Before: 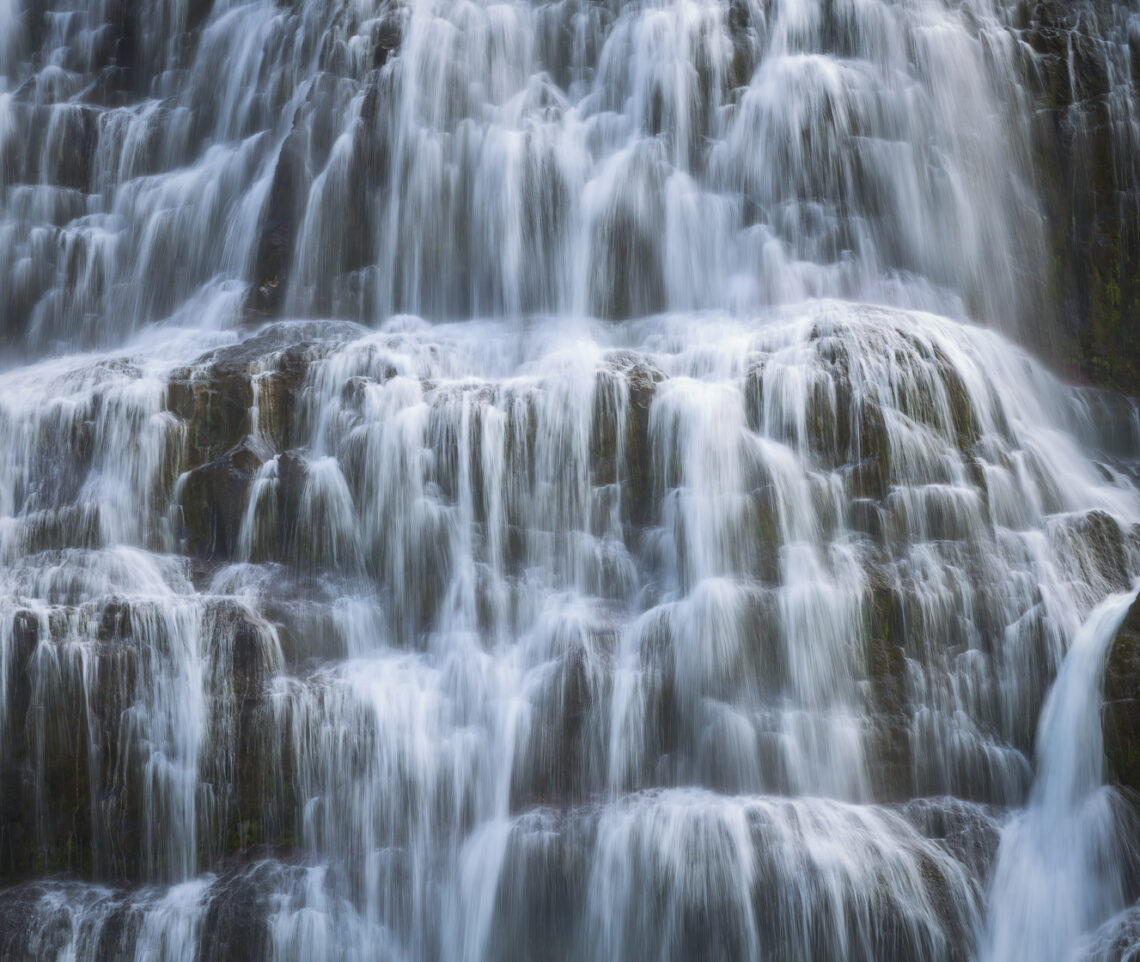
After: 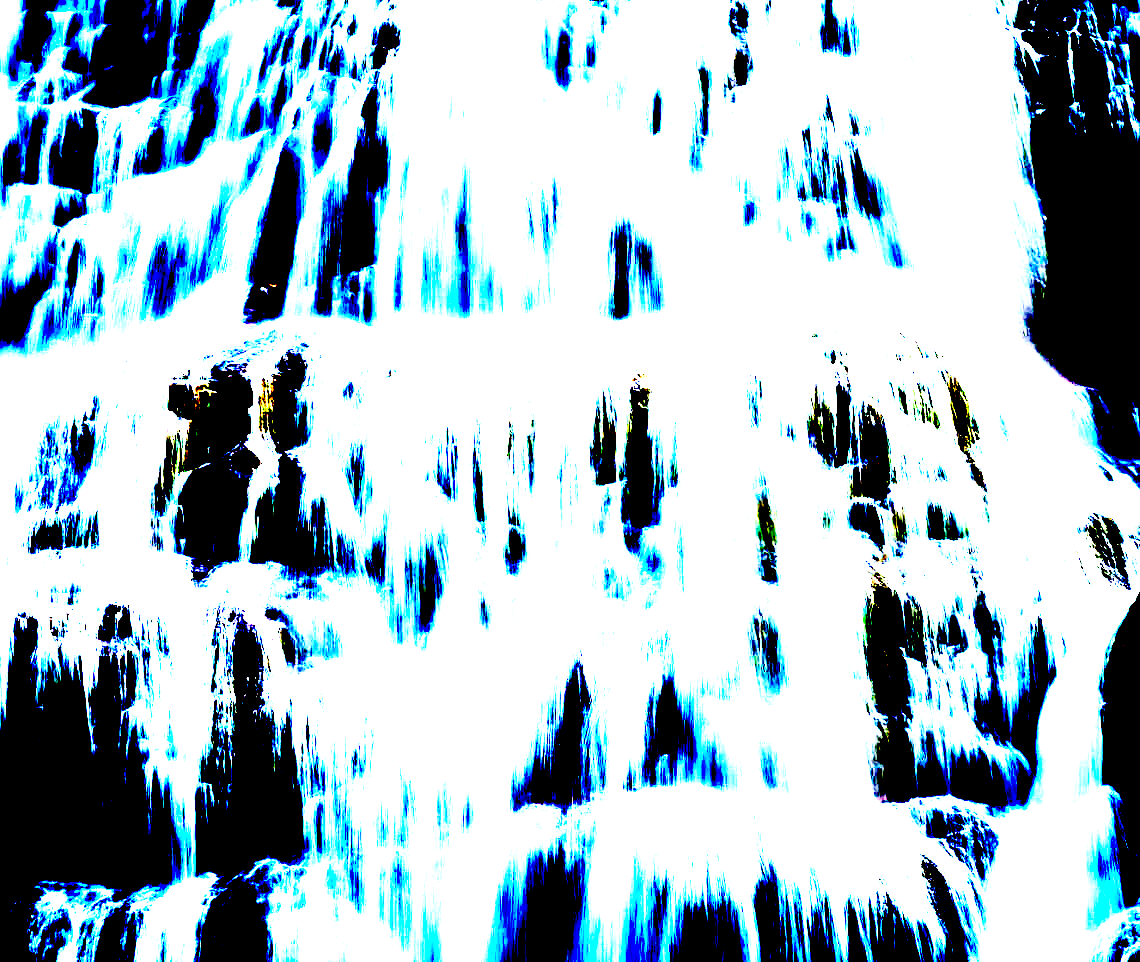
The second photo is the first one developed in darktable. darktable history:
contrast brightness saturation: contrast 0.19, brightness -0.11, saturation 0.21
exposure: black level correction 0.1, exposure 3 EV, compensate highlight preservation false
white balance: emerald 1
base curve: curves: ch0 [(0, 0) (0.472, 0.508) (1, 1)]
